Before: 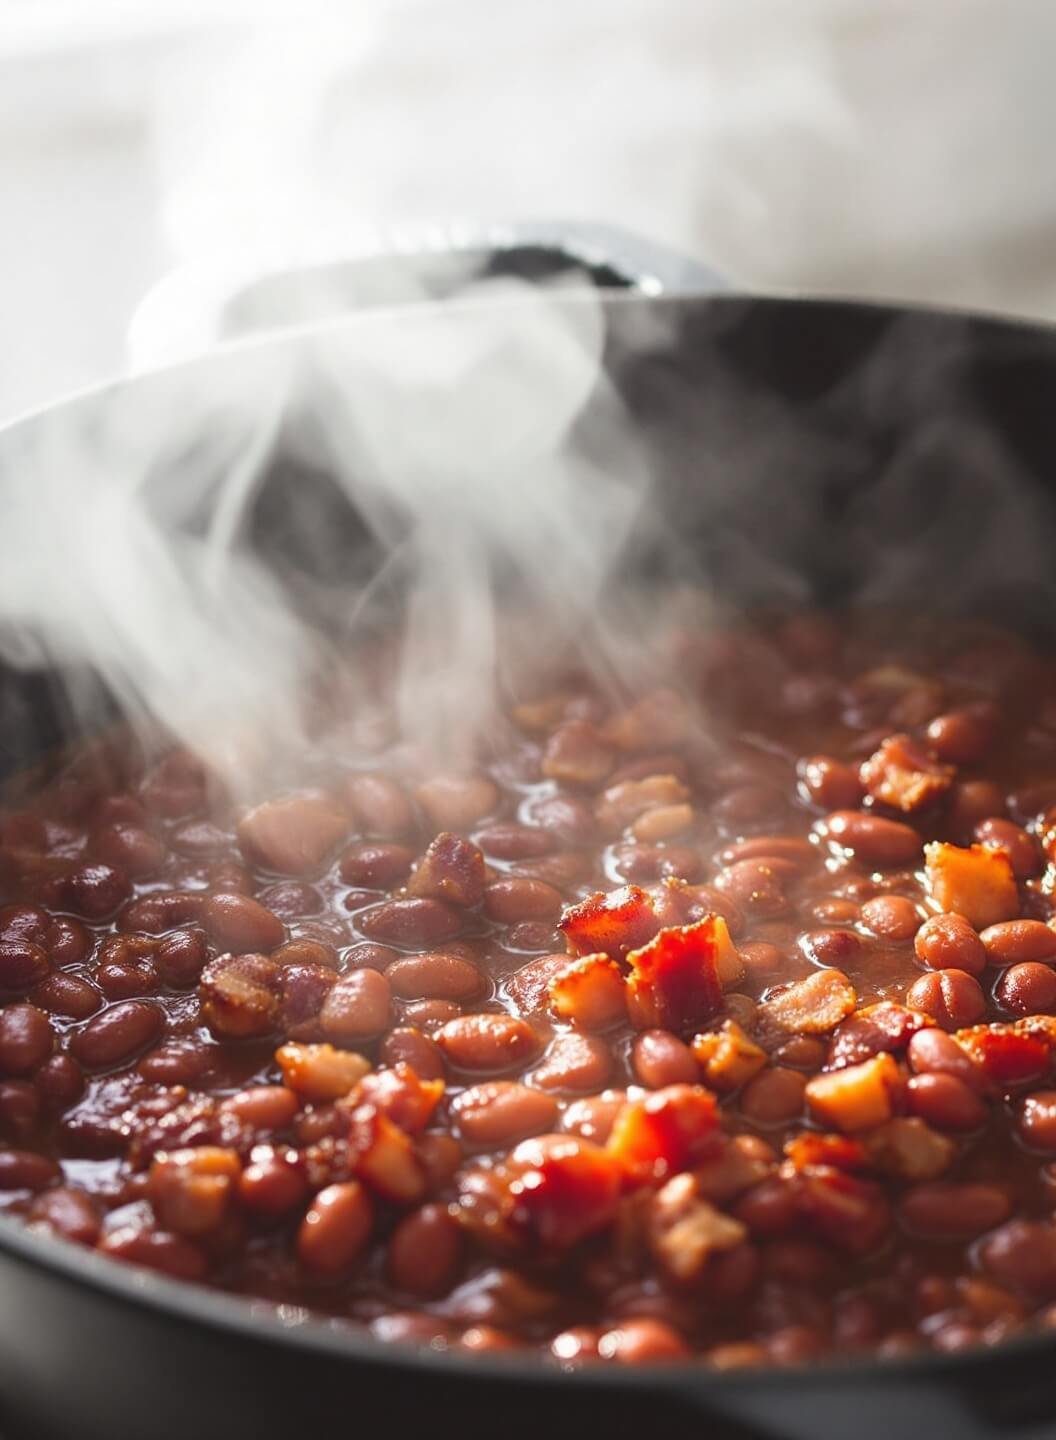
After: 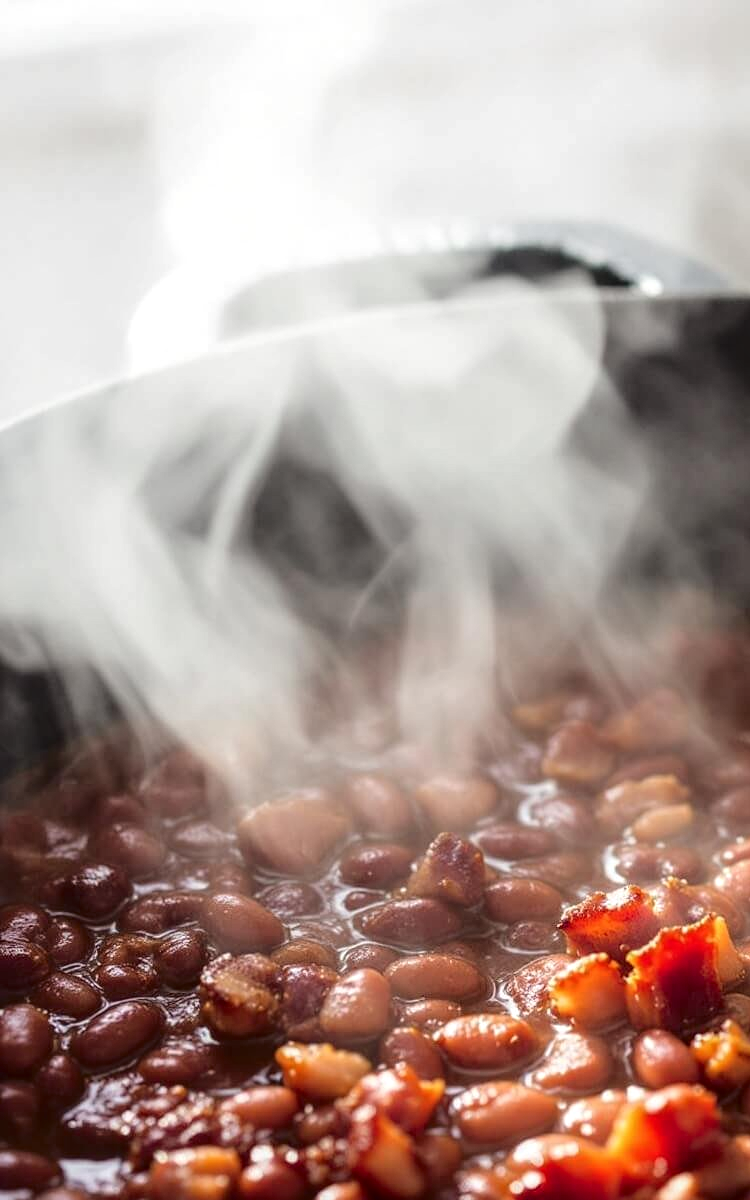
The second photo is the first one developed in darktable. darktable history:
crop: right 28.885%, bottom 16.626%
fill light: exposure -2 EV, width 8.6
local contrast: on, module defaults
